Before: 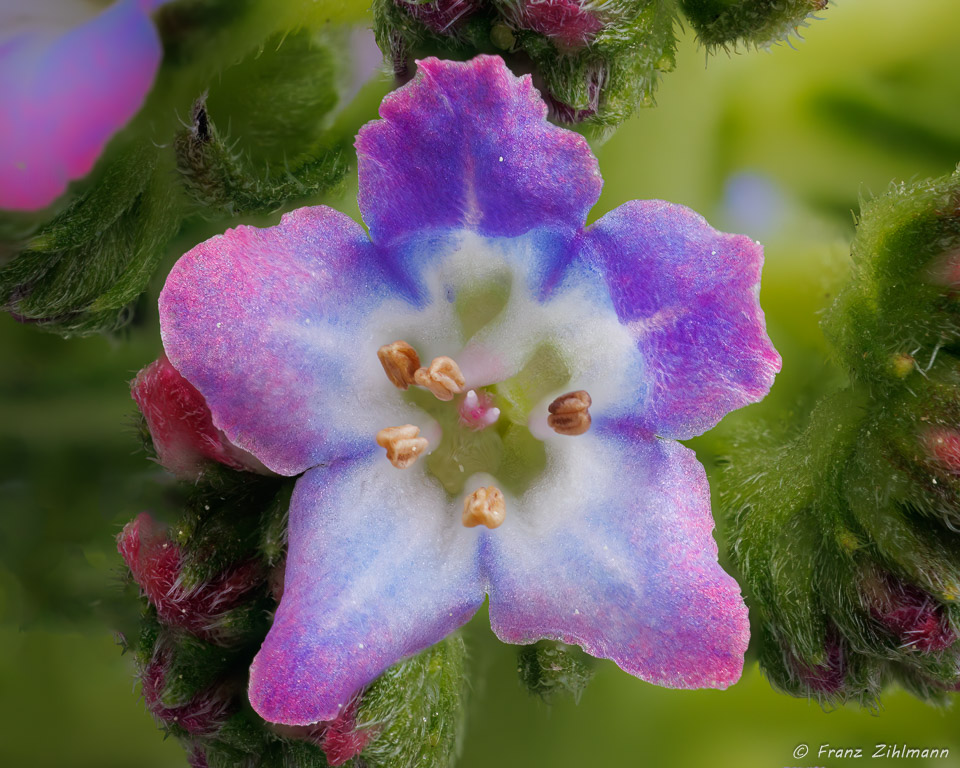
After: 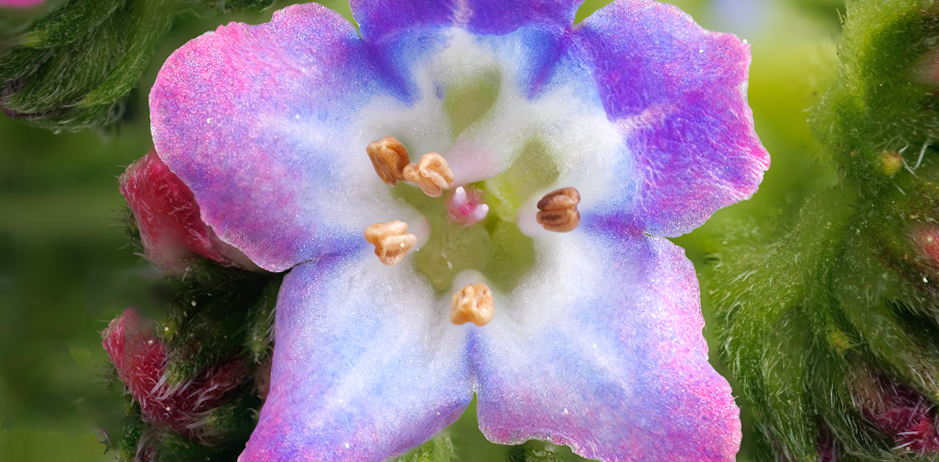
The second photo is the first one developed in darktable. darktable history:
exposure: black level correction 0, exposure 0.5 EV, compensate highlight preservation false
crop and rotate: top 25.357%, bottom 13.942%
rotate and perspective: rotation 0.226°, lens shift (vertical) -0.042, crop left 0.023, crop right 0.982, crop top 0.006, crop bottom 0.994
white balance: emerald 1
